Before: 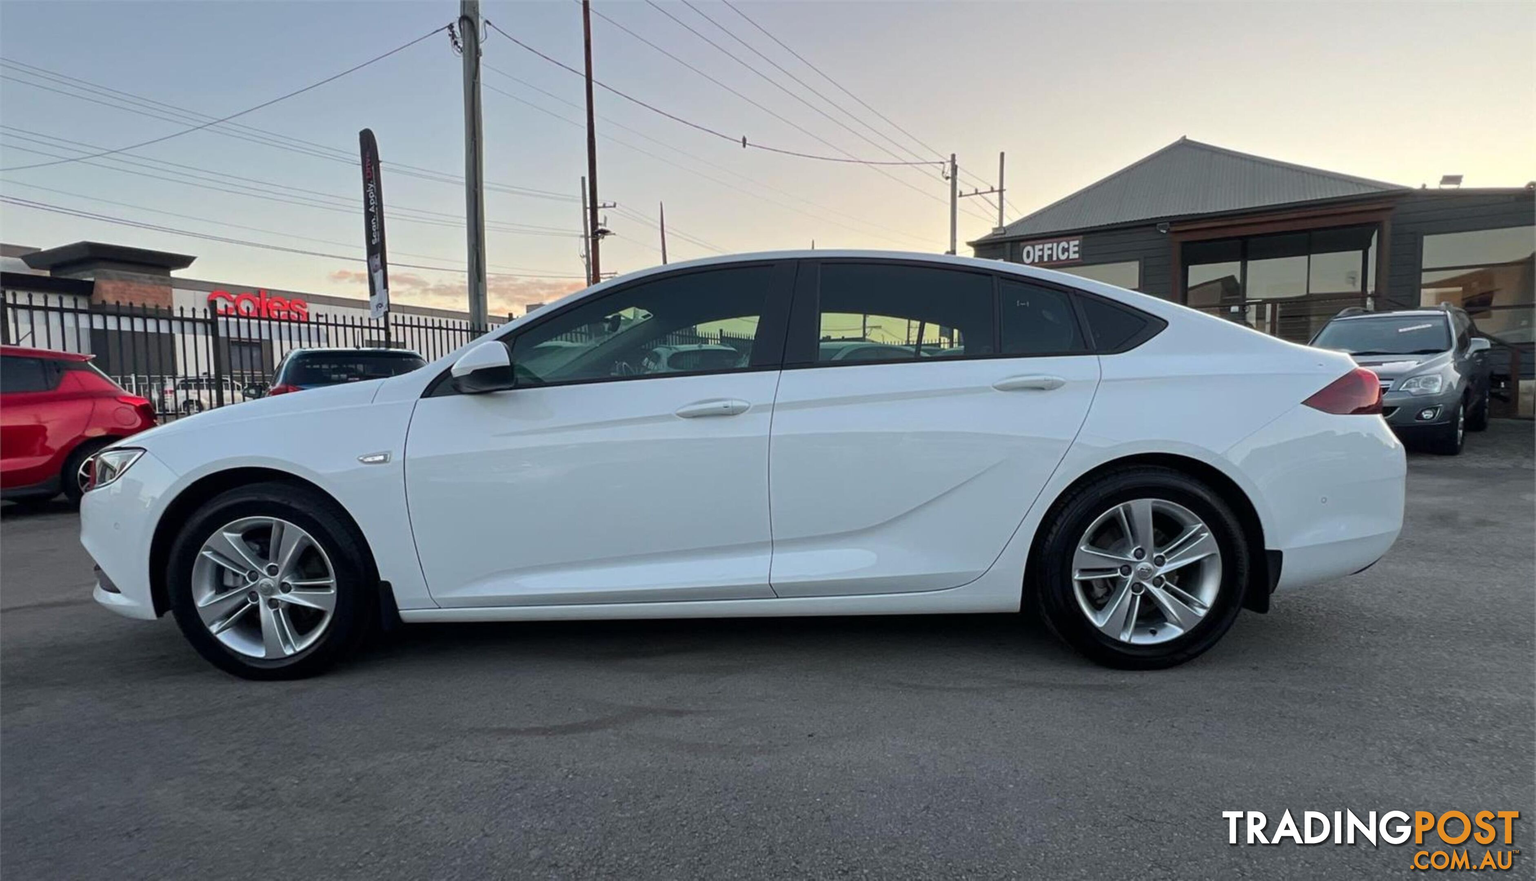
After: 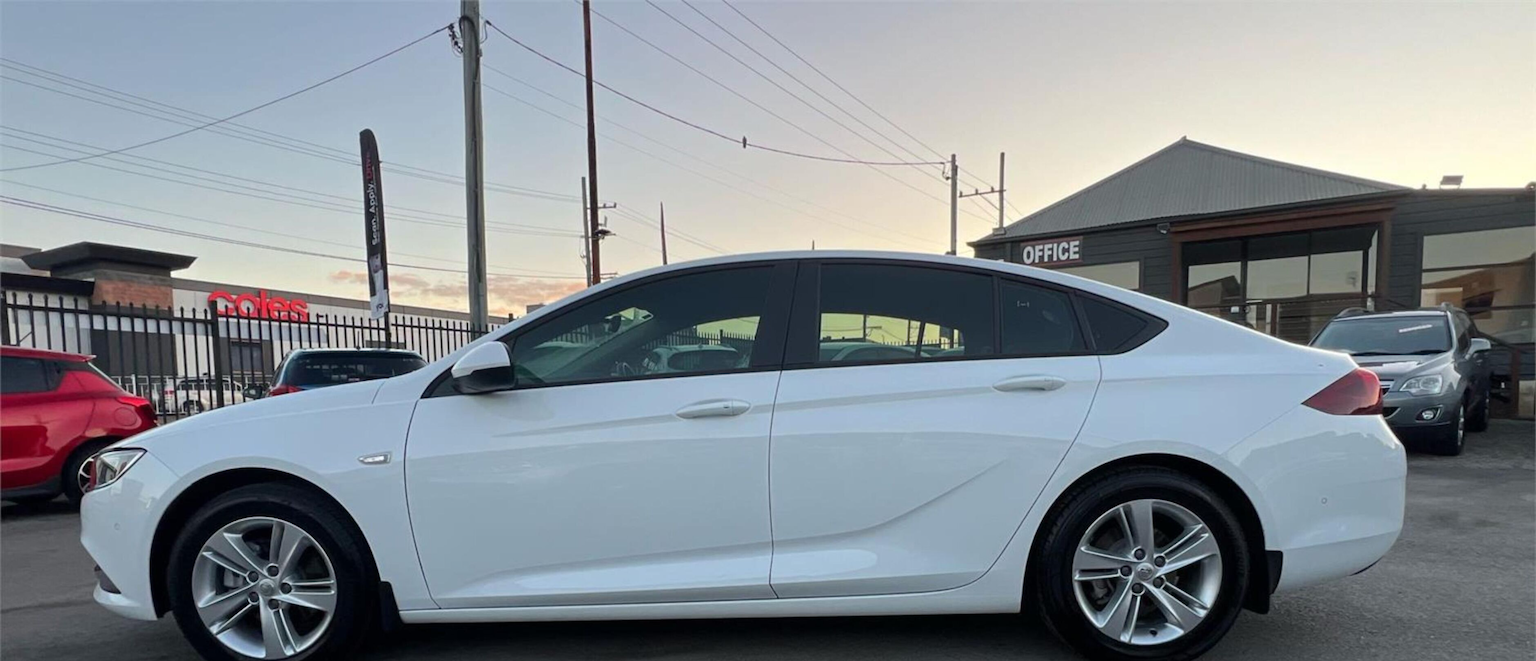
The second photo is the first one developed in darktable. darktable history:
crop: bottom 24.967%
tone equalizer: on, module defaults
